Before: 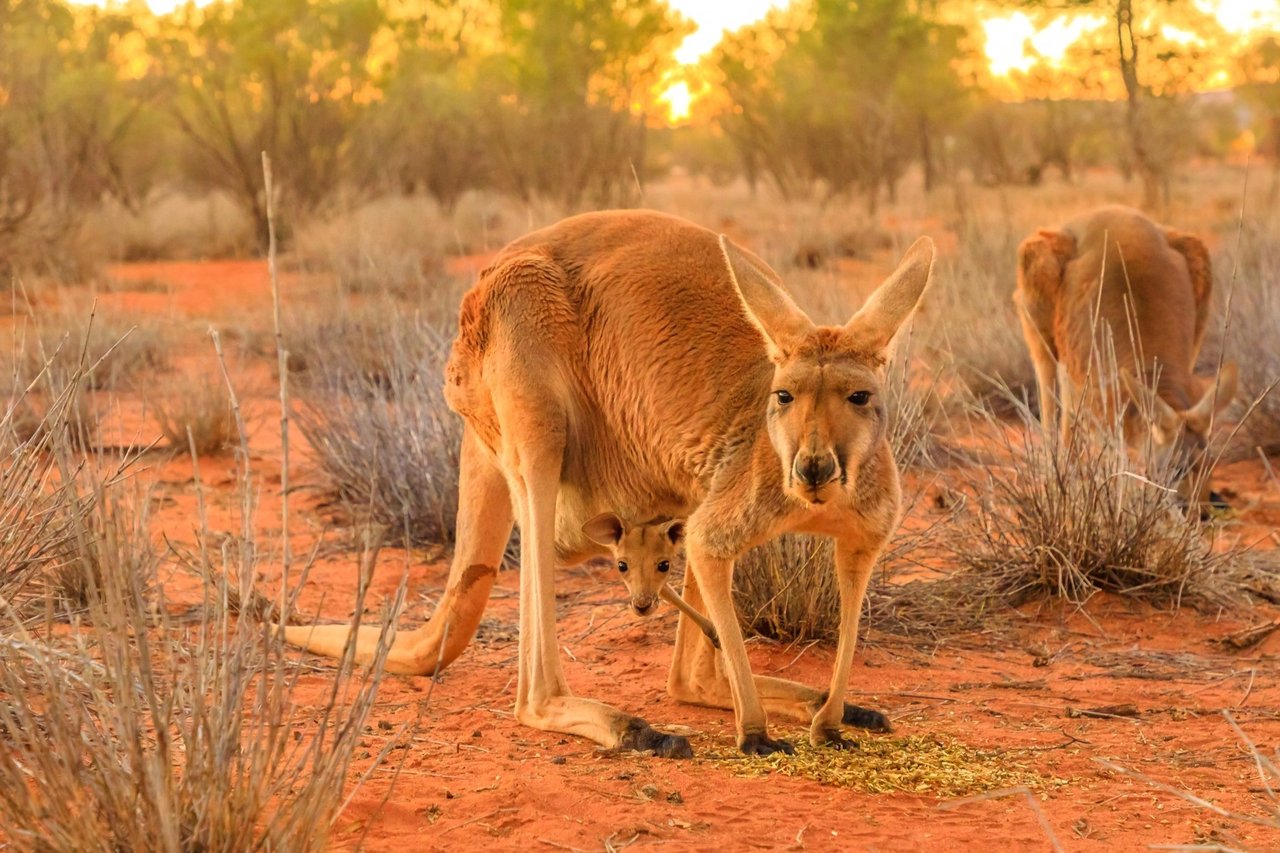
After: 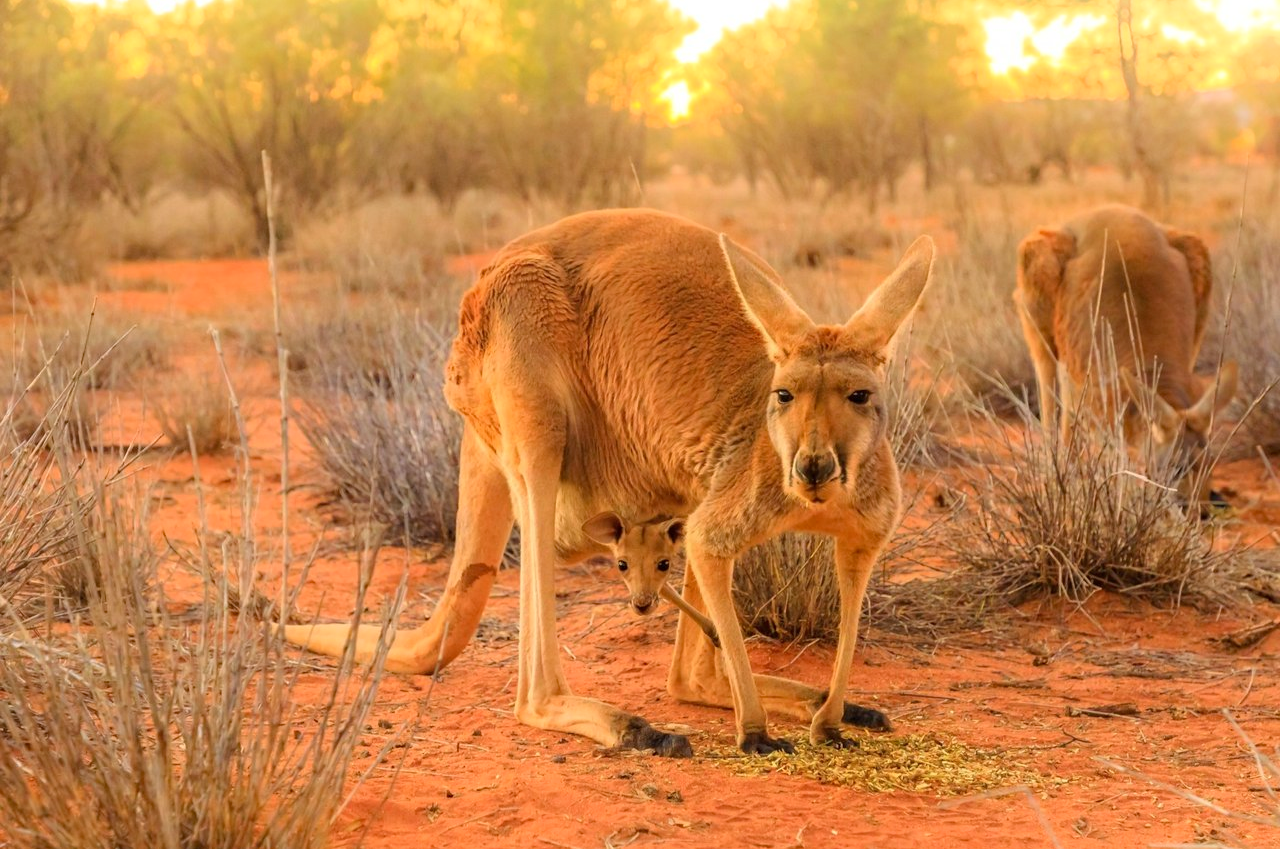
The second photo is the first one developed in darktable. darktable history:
crop: top 0.206%, bottom 0.192%
haze removal: compatibility mode true, adaptive false
shadows and highlights: shadows -89.72, highlights 90.48, soften with gaussian
